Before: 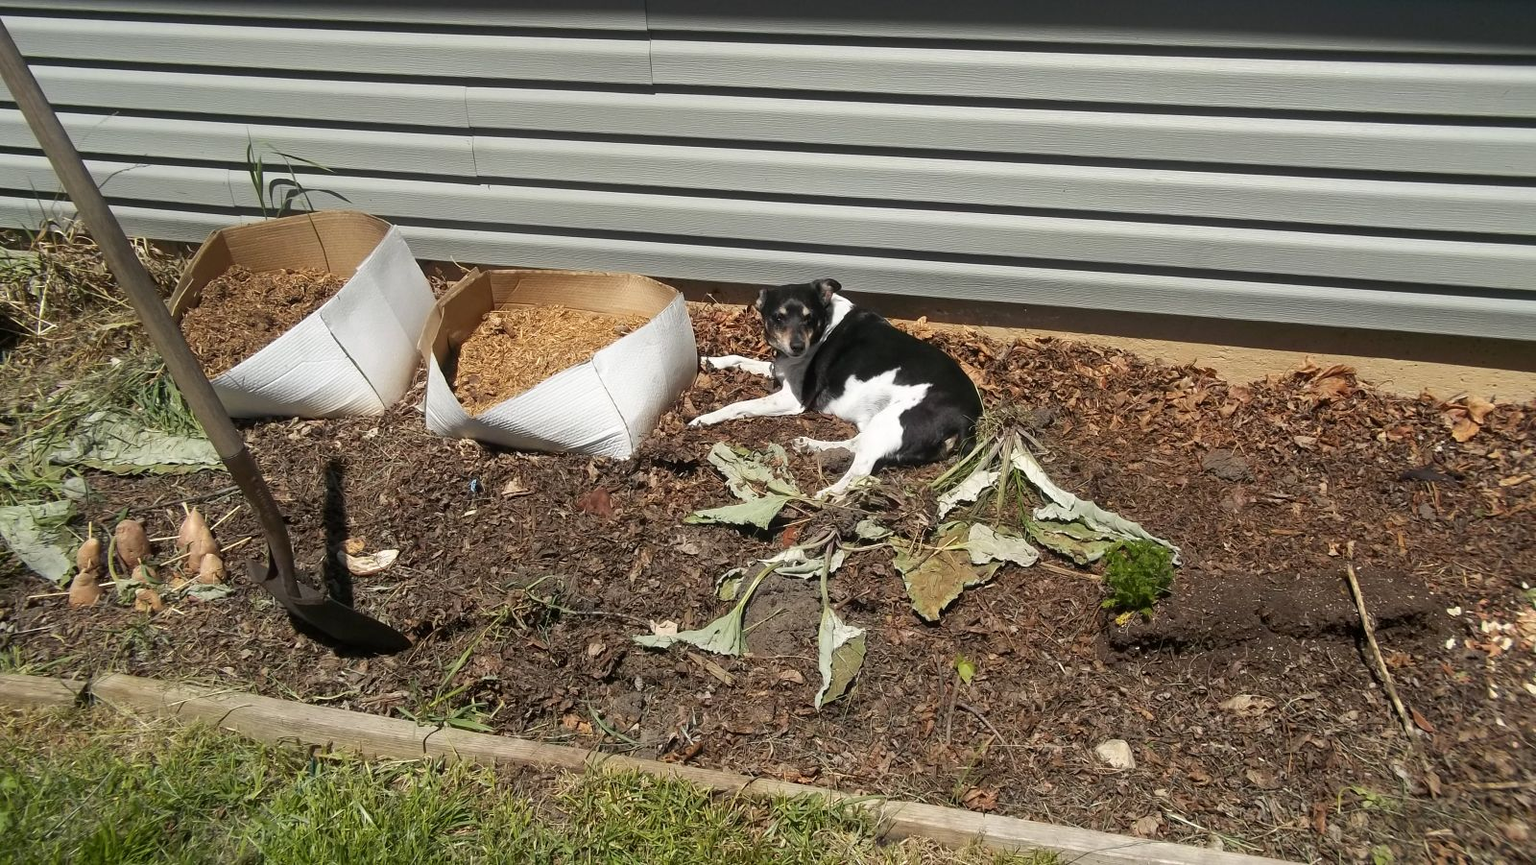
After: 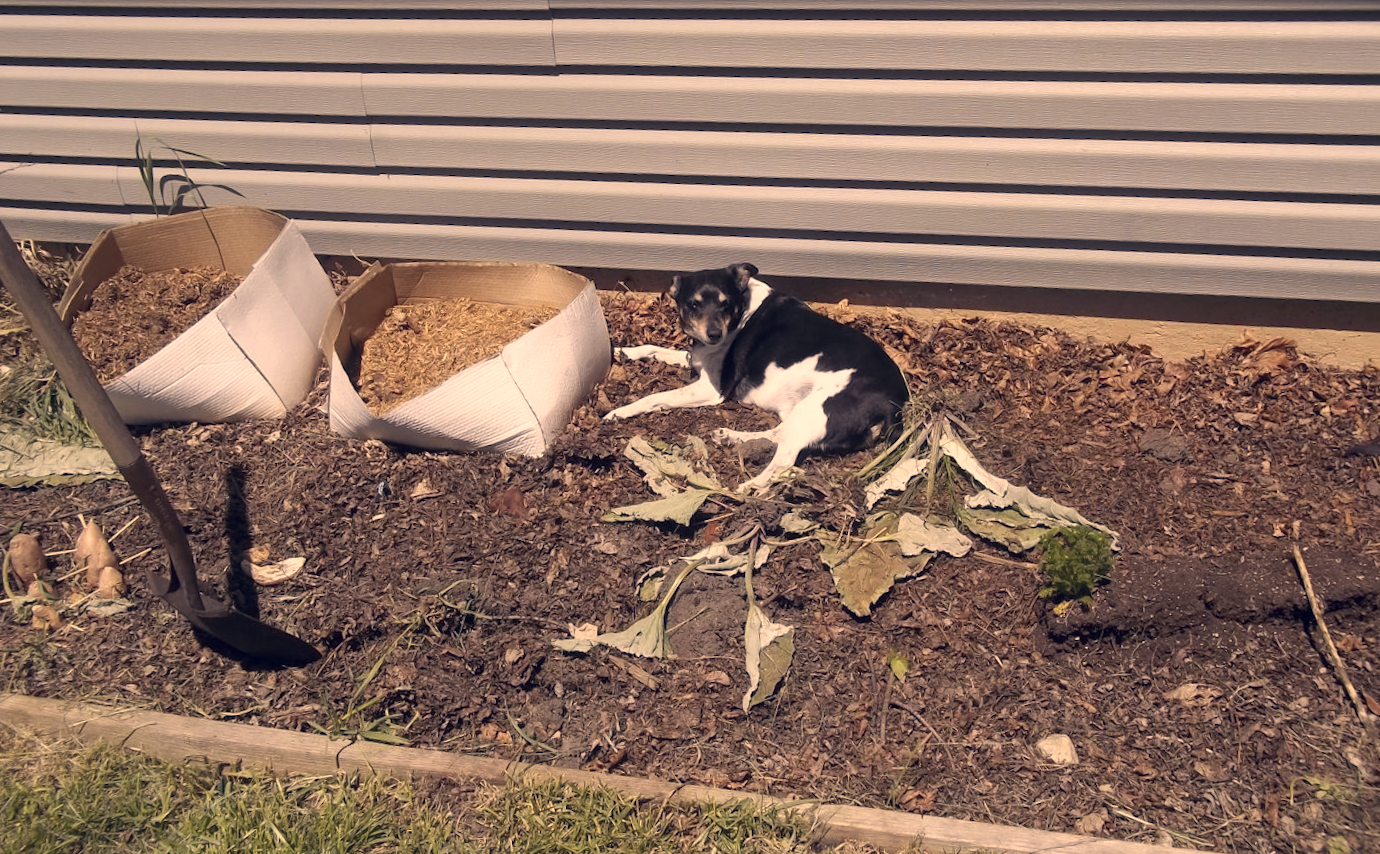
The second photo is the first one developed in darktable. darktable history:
rotate and perspective: rotation -4.86°, automatic cropping off
color correction: highlights a* 19.59, highlights b* 27.49, shadows a* 3.46, shadows b* -17.28, saturation 0.73
crop and rotate: angle -3.27°, left 5.211%, top 5.211%, right 4.607%, bottom 4.607%
